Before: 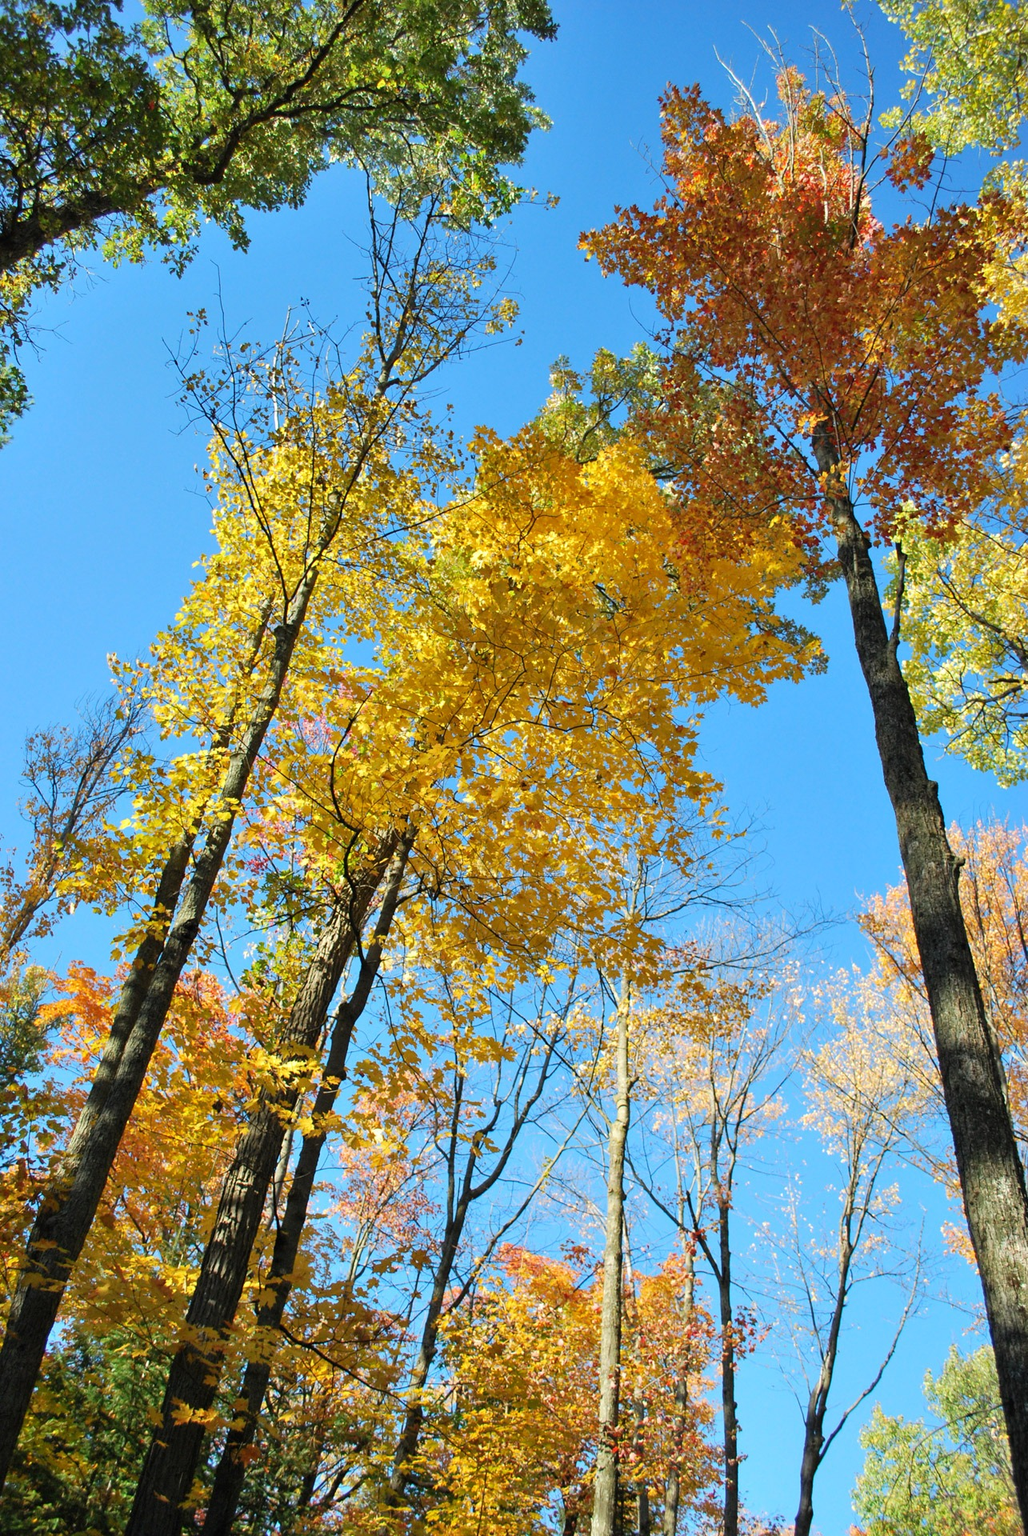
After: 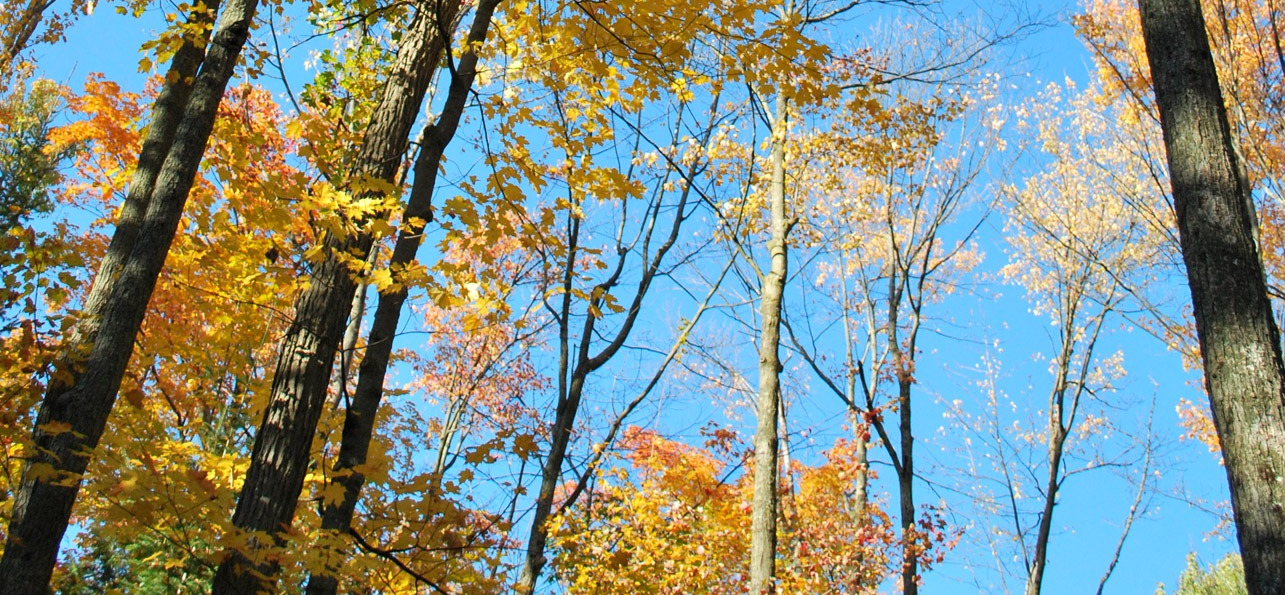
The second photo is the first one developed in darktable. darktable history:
crop and rotate: top 58.781%, bottom 10.193%
